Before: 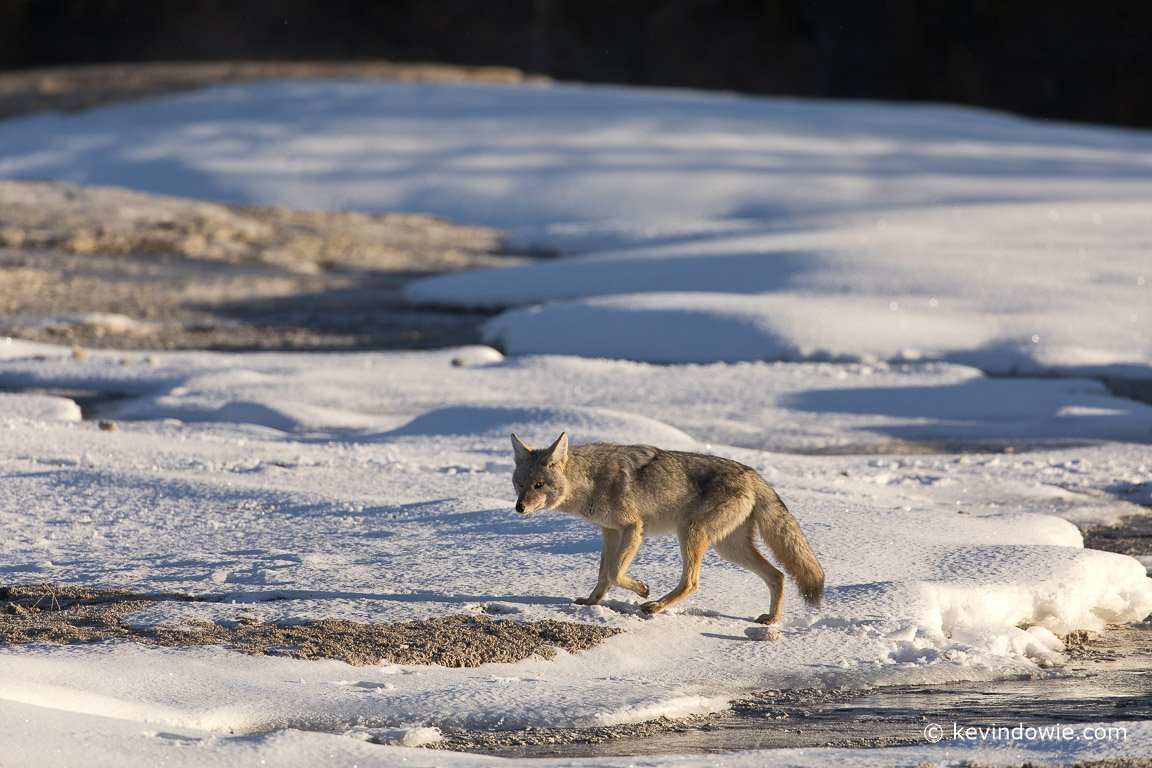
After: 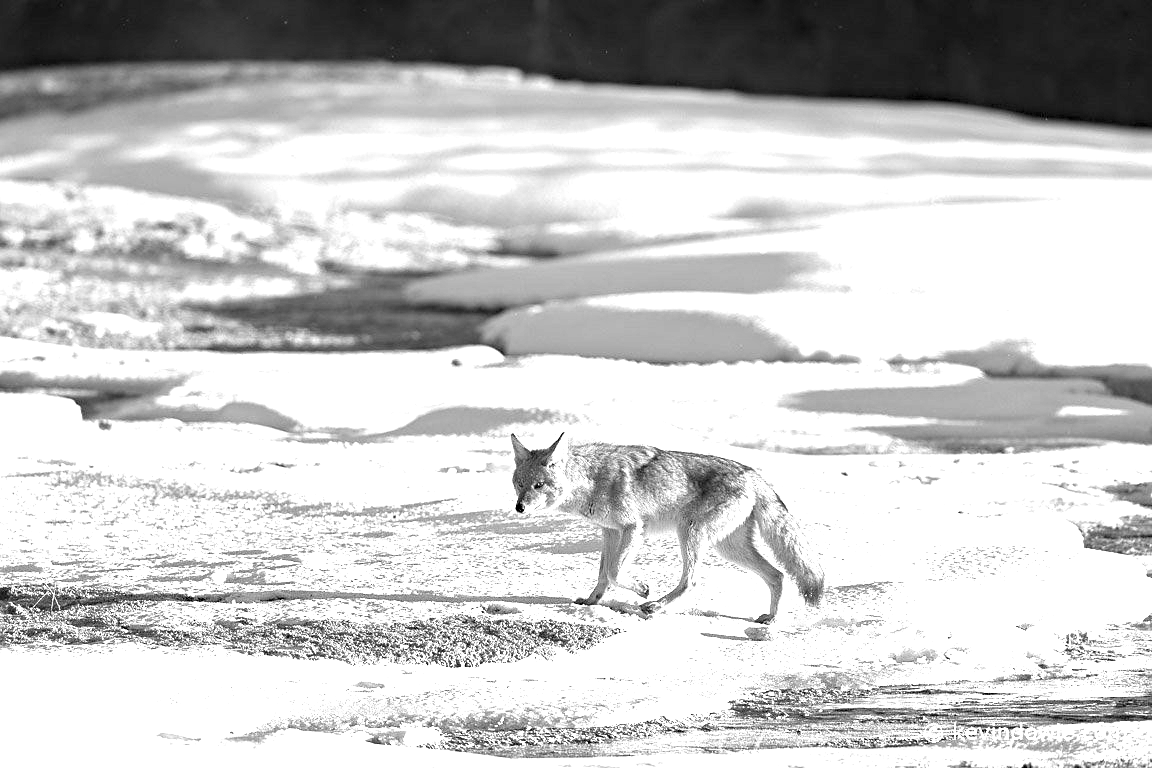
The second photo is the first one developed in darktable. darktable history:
haze removal: compatibility mode true, adaptive false
monochrome: a 14.95, b -89.96
exposure: exposure 2.04 EV, compensate highlight preservation false
sharpen: amount 0.2
